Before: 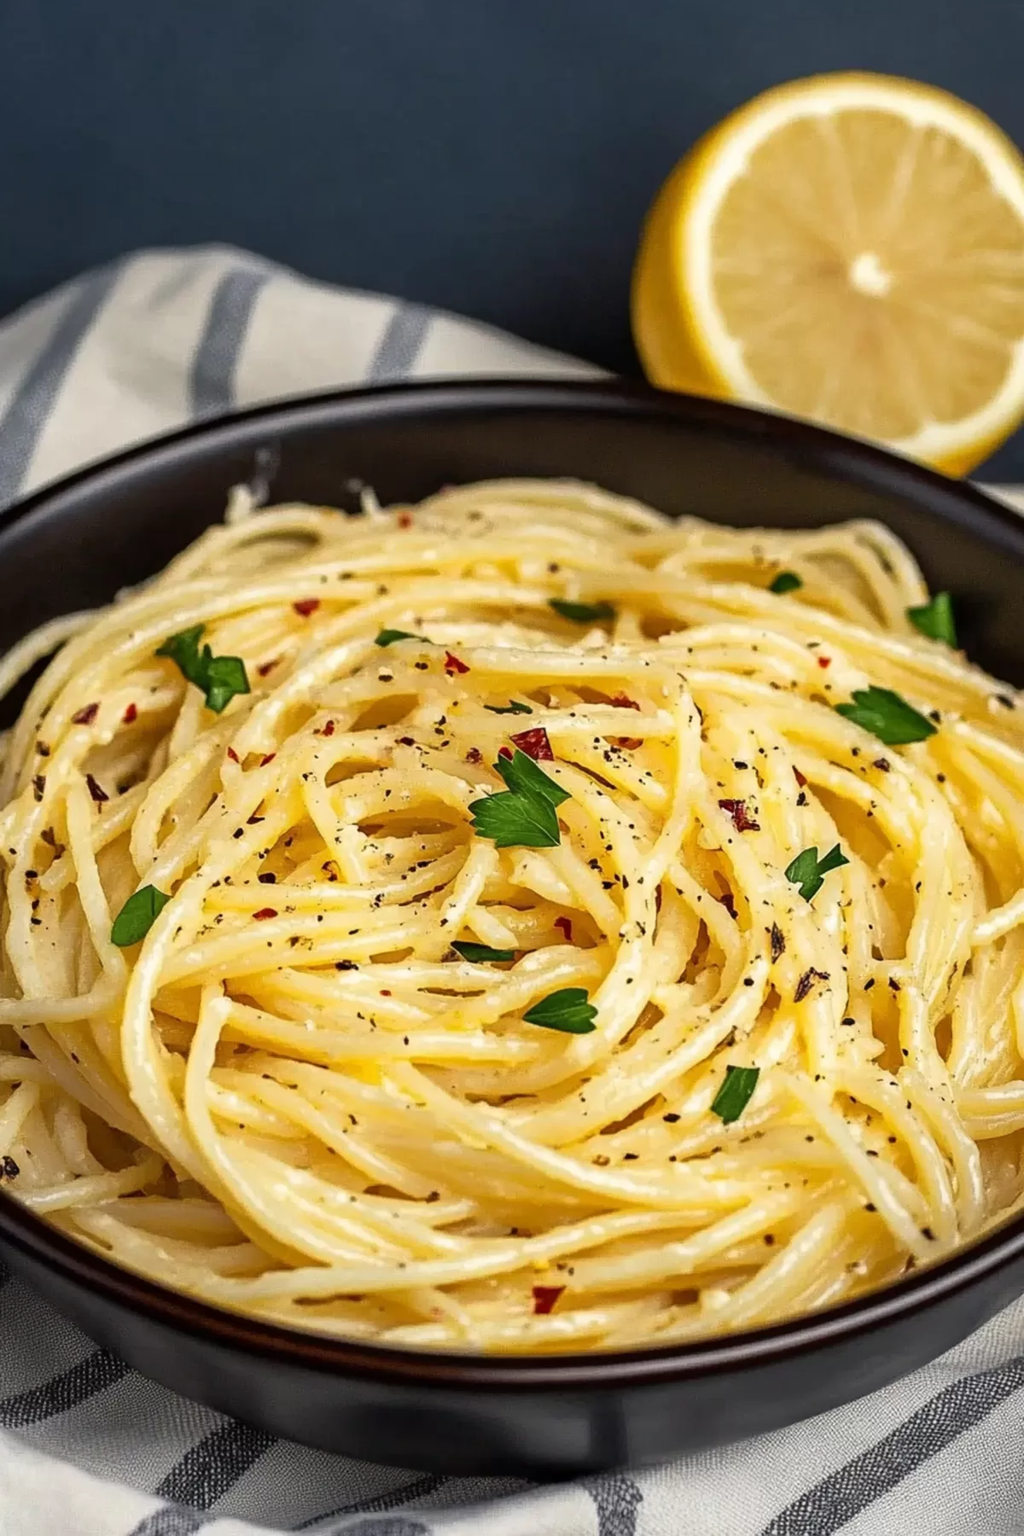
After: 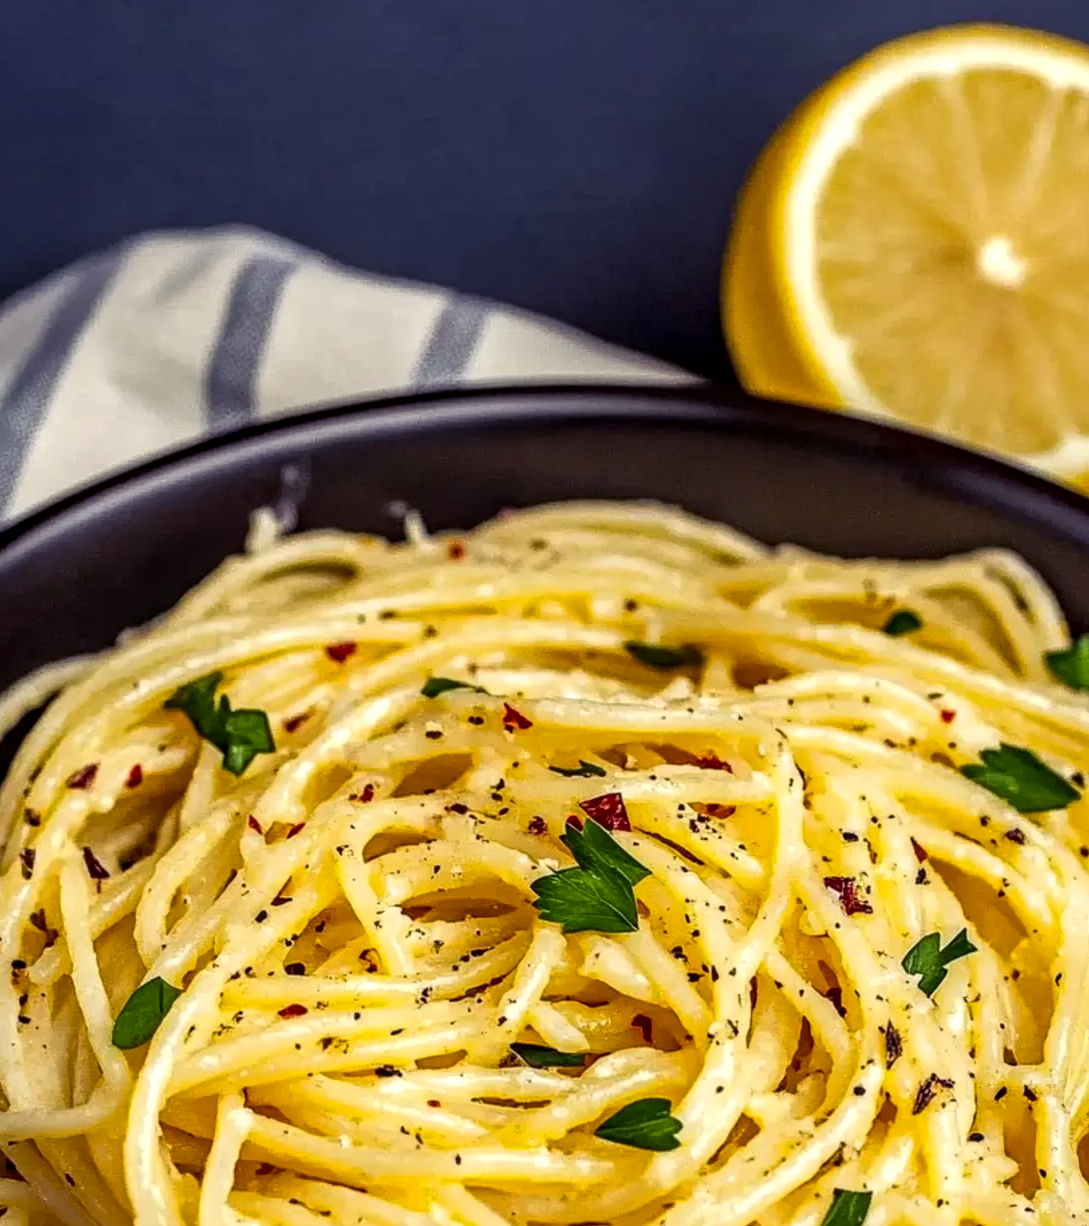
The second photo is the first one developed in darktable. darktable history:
contrast brightness saturation: saturation -0.024
crop: left 1.567%, top 3.353%, right 7.64%, bottom 28.492%
color balance rgb: shadows lift › luminance -21.29%, shadows lift › chroma 9.321%, shadows lift › hue 284.2°, perceptual saturation grading › global saturation 19.527%
local contrast: detail 142%
exposure: compensate highlight preservation false
